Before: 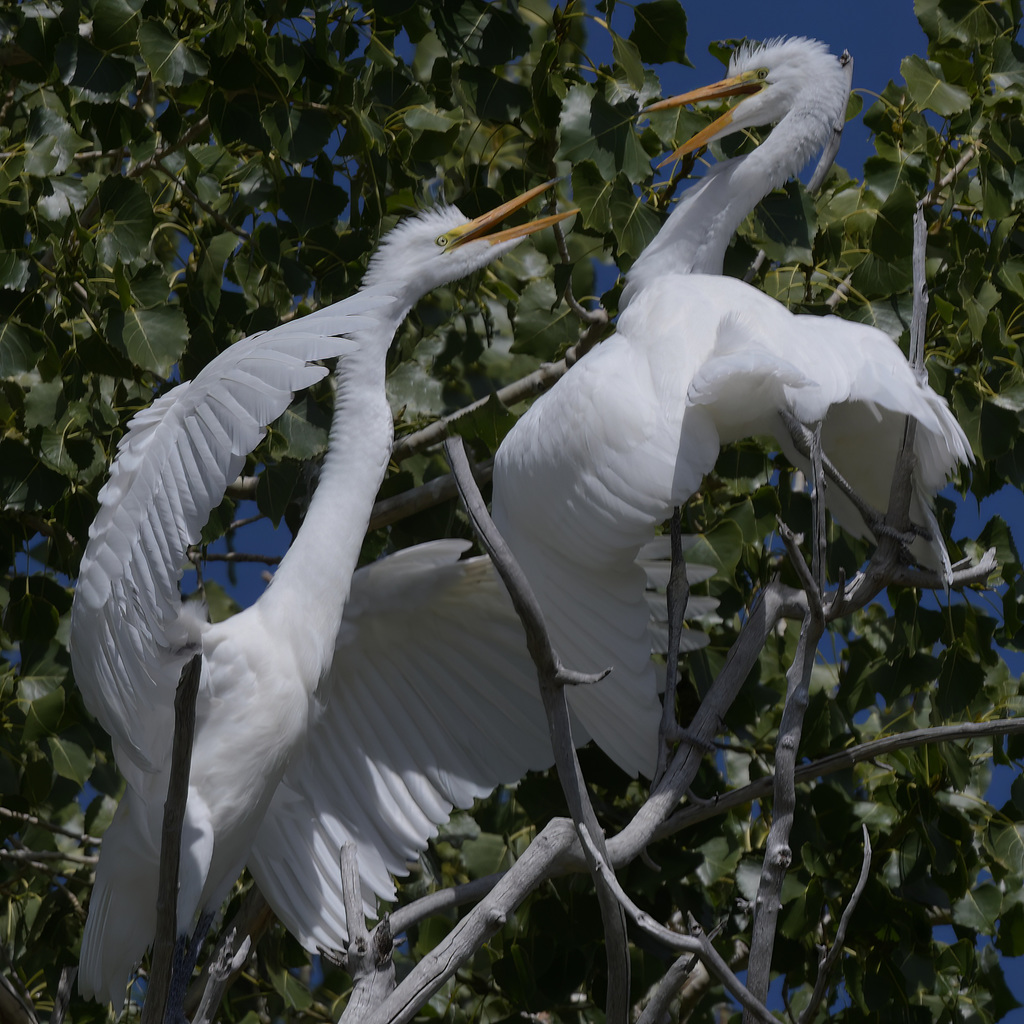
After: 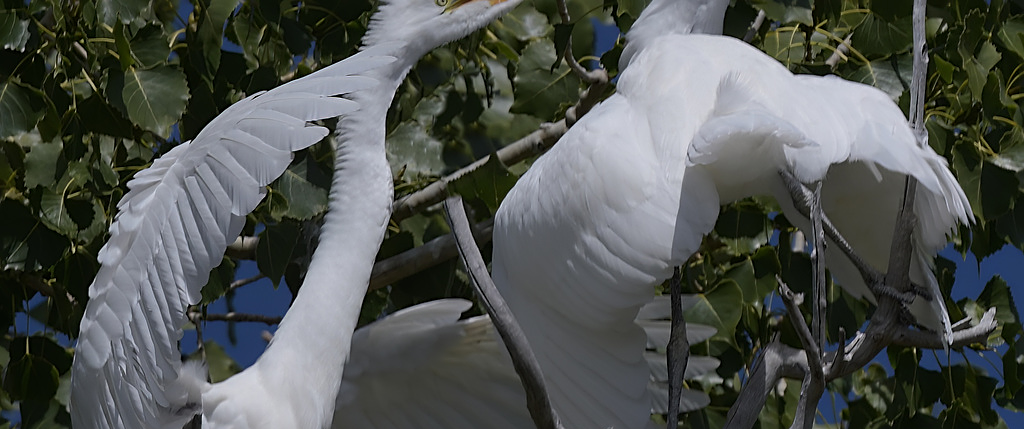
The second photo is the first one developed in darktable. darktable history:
crop and rotate: top 23.523%, bottom 34.51%
sharpen: on, module defaults
